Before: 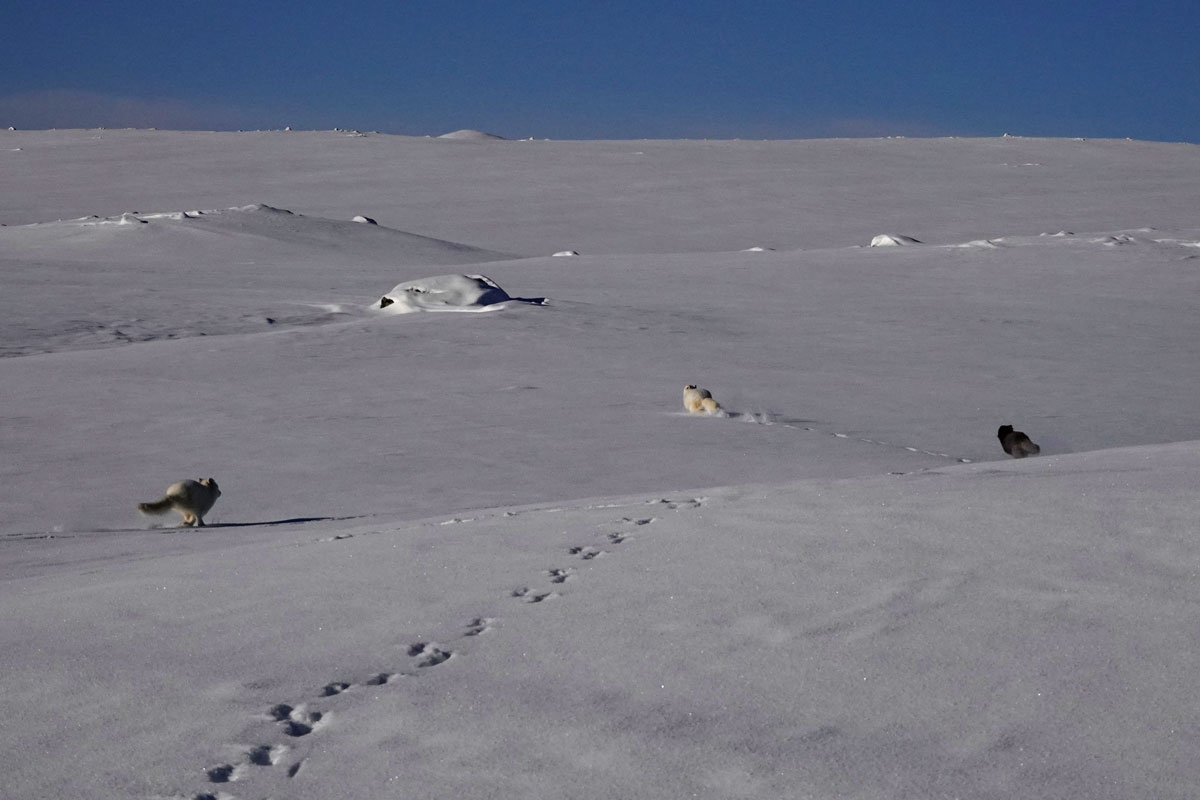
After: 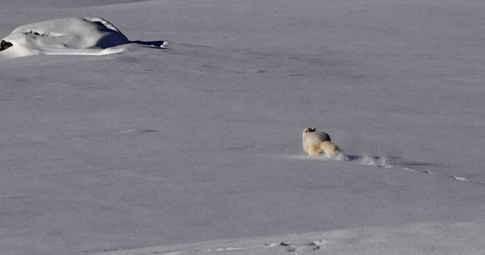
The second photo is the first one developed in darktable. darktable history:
crop: left 31.751%, top 32.172%, right 27.8%, bottom 35.83%
exposure: compensate highlight preservation false
